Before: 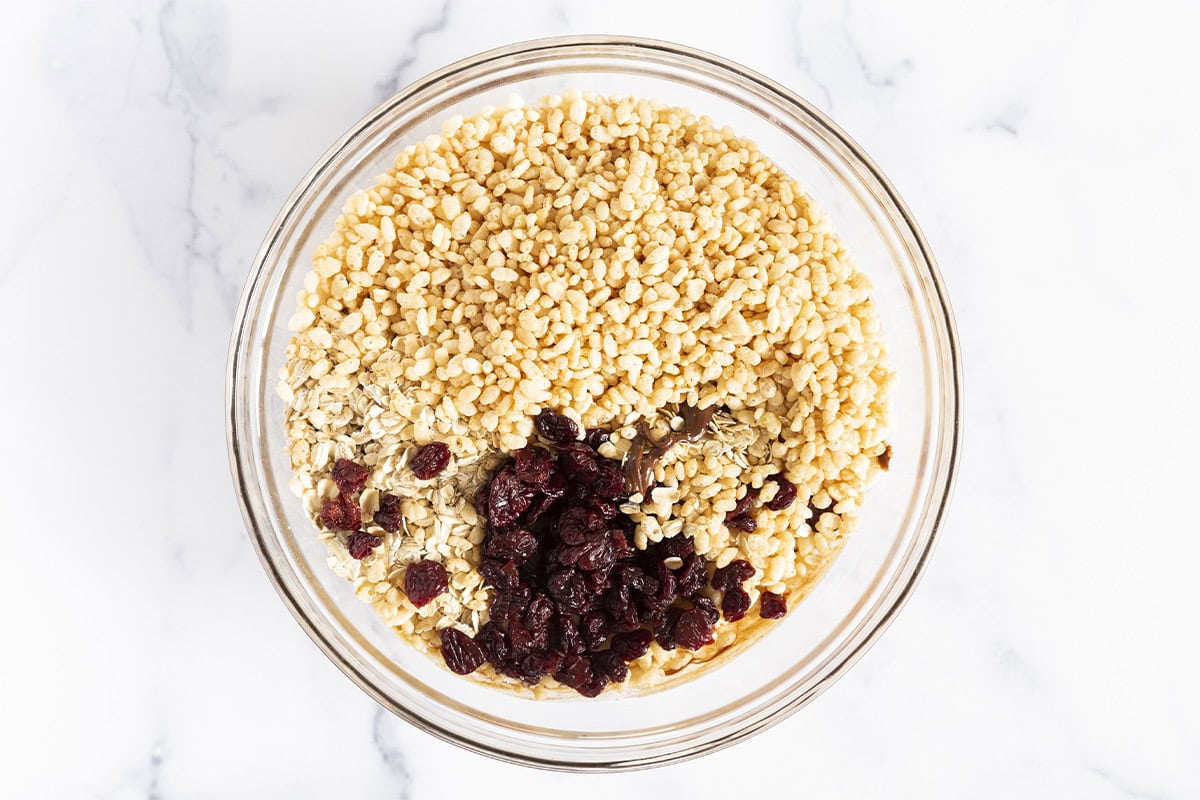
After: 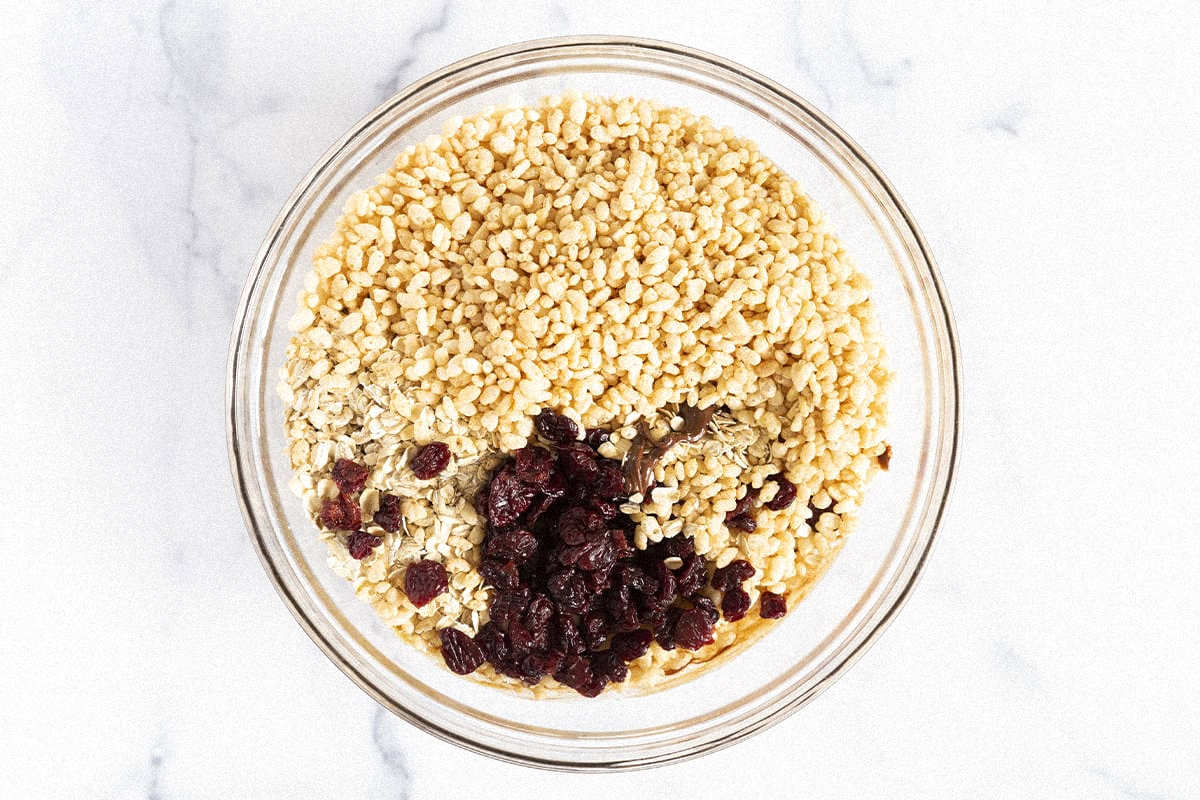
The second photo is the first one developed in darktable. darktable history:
shadows and highlights: shadows 12, white point adjustment 1.2, highlights -0.36, soften with gaussian
grain: mid-tones bias 0%
